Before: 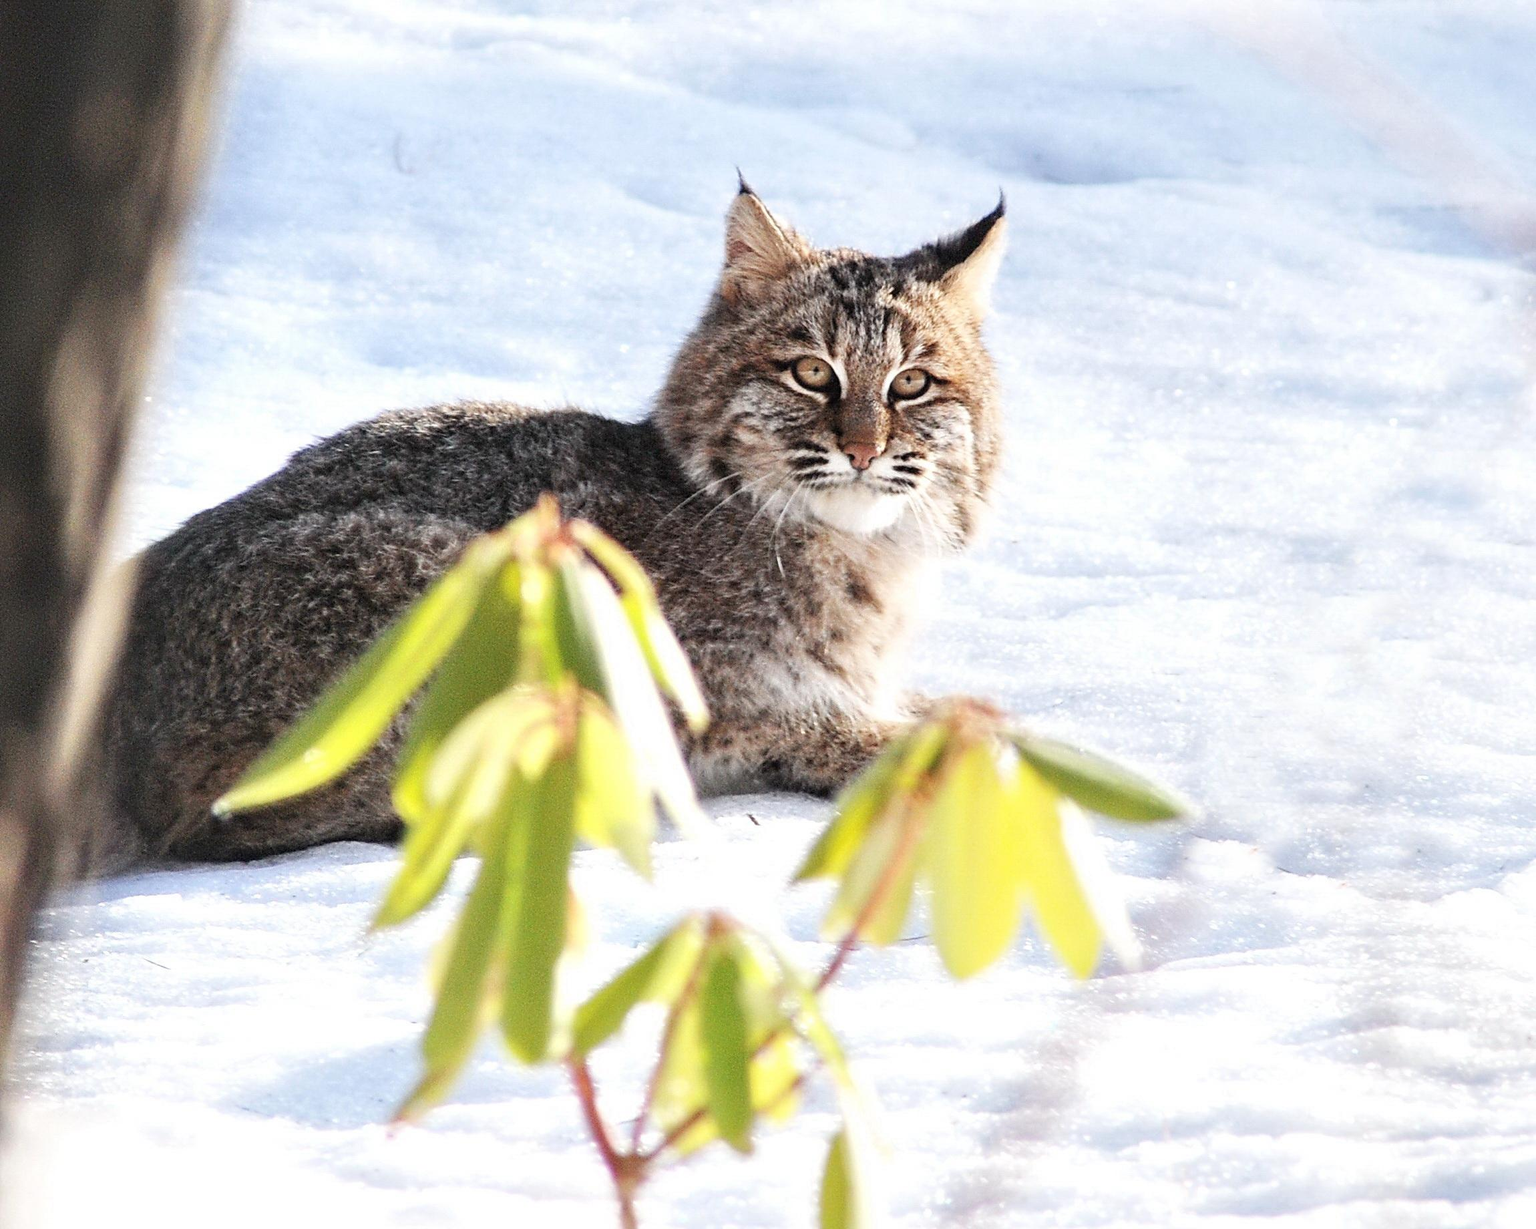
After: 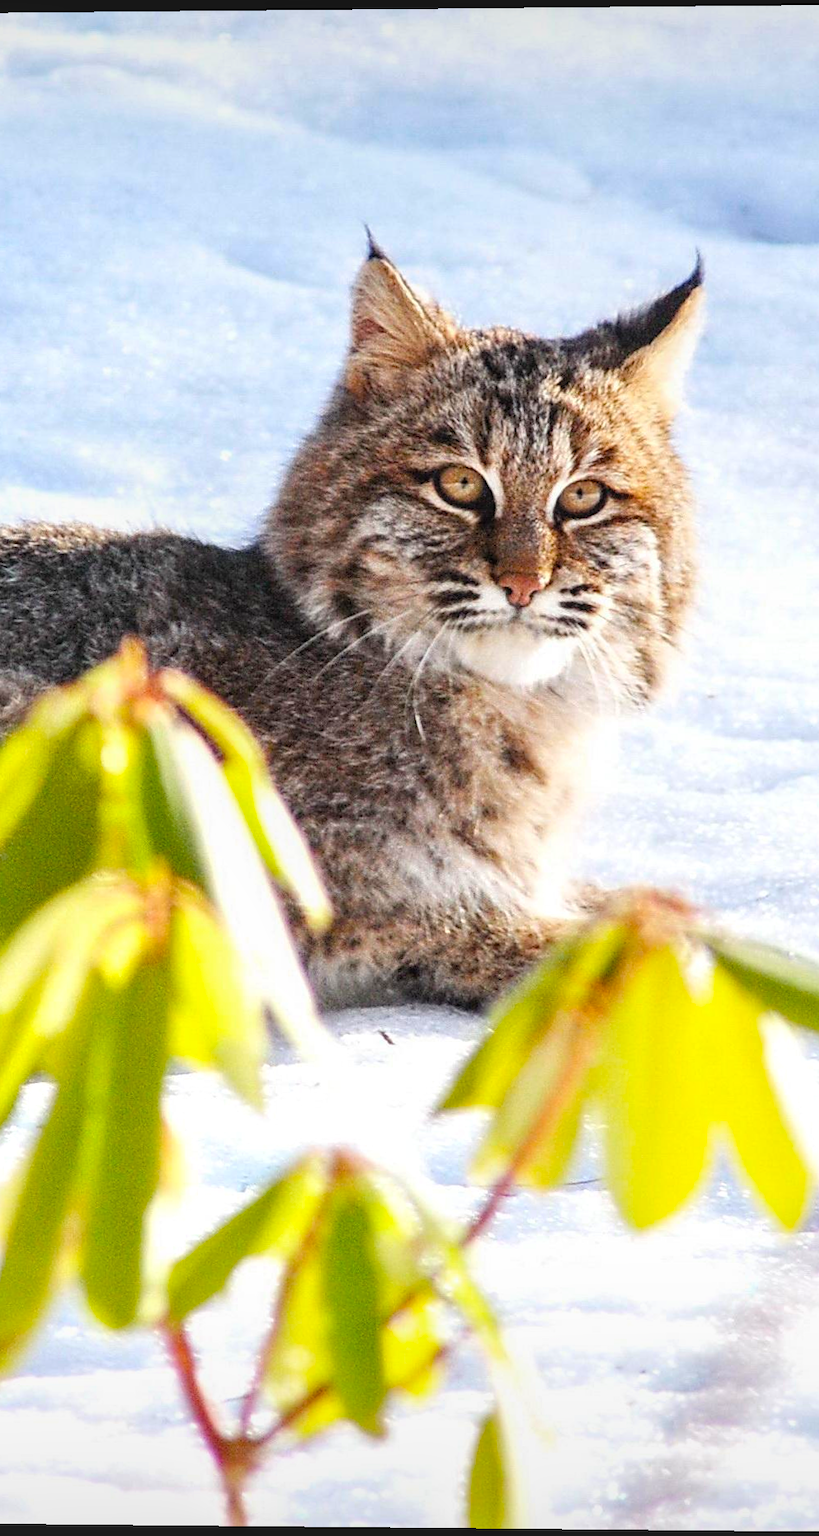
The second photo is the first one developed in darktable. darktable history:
crop: left 28.583%, right 29.231%
rotate and perspective: lens shift (vertical) 0.048, lens shift (horizontal) -0.024, automatic cropping off
color balance rgb: linear chroma grading › global chroma 15%, perceptual saturation grading › global saturation 30%
local contrast: detail 115%
